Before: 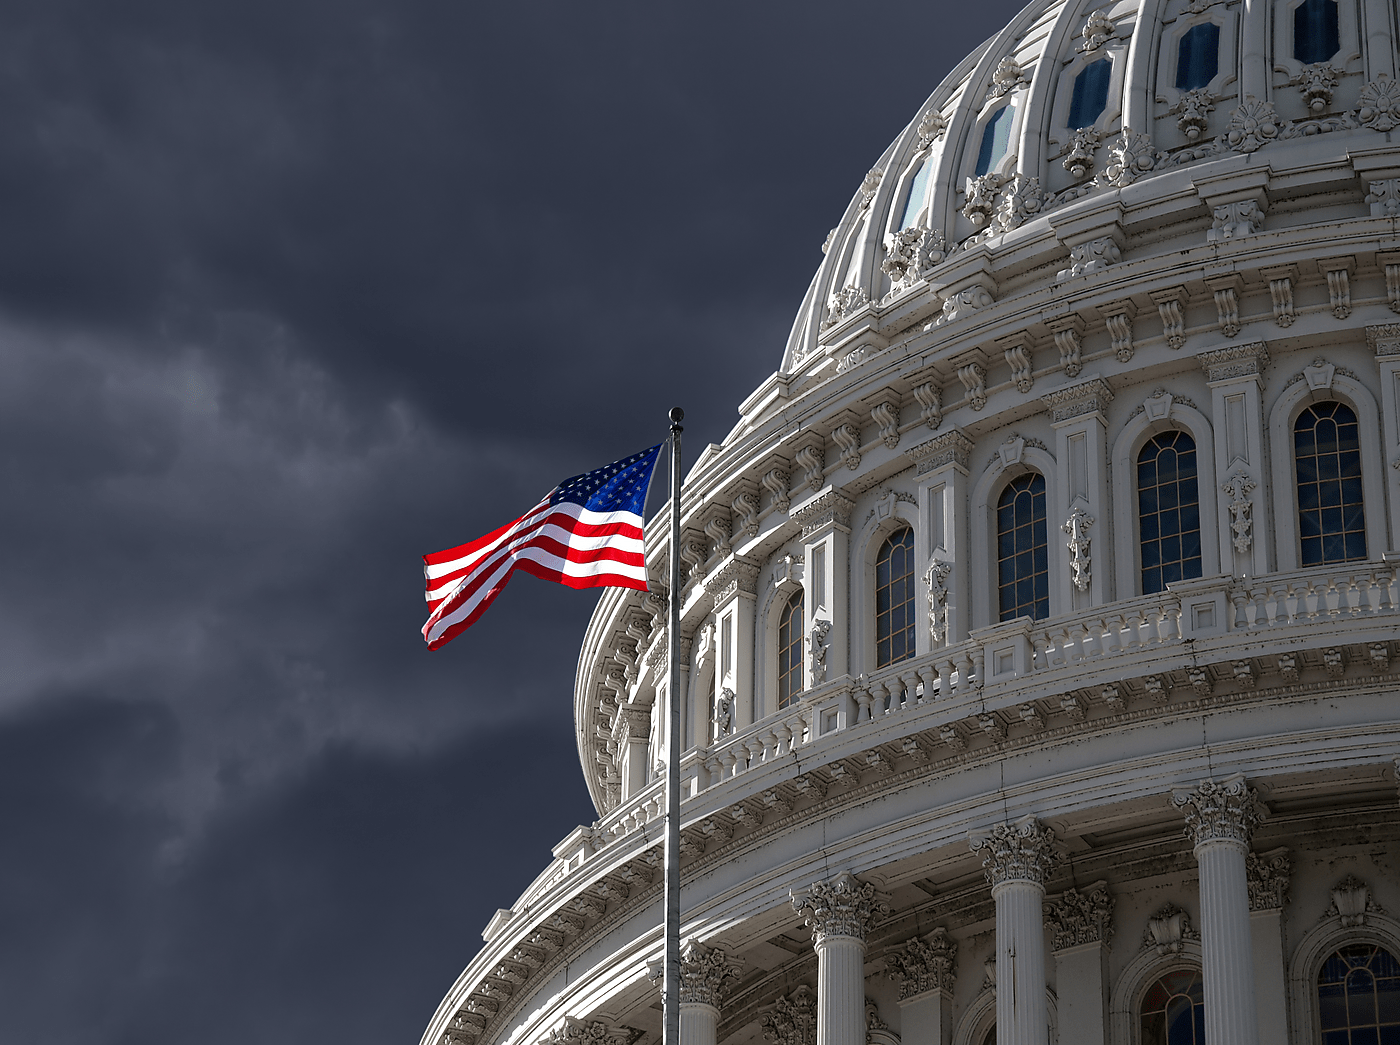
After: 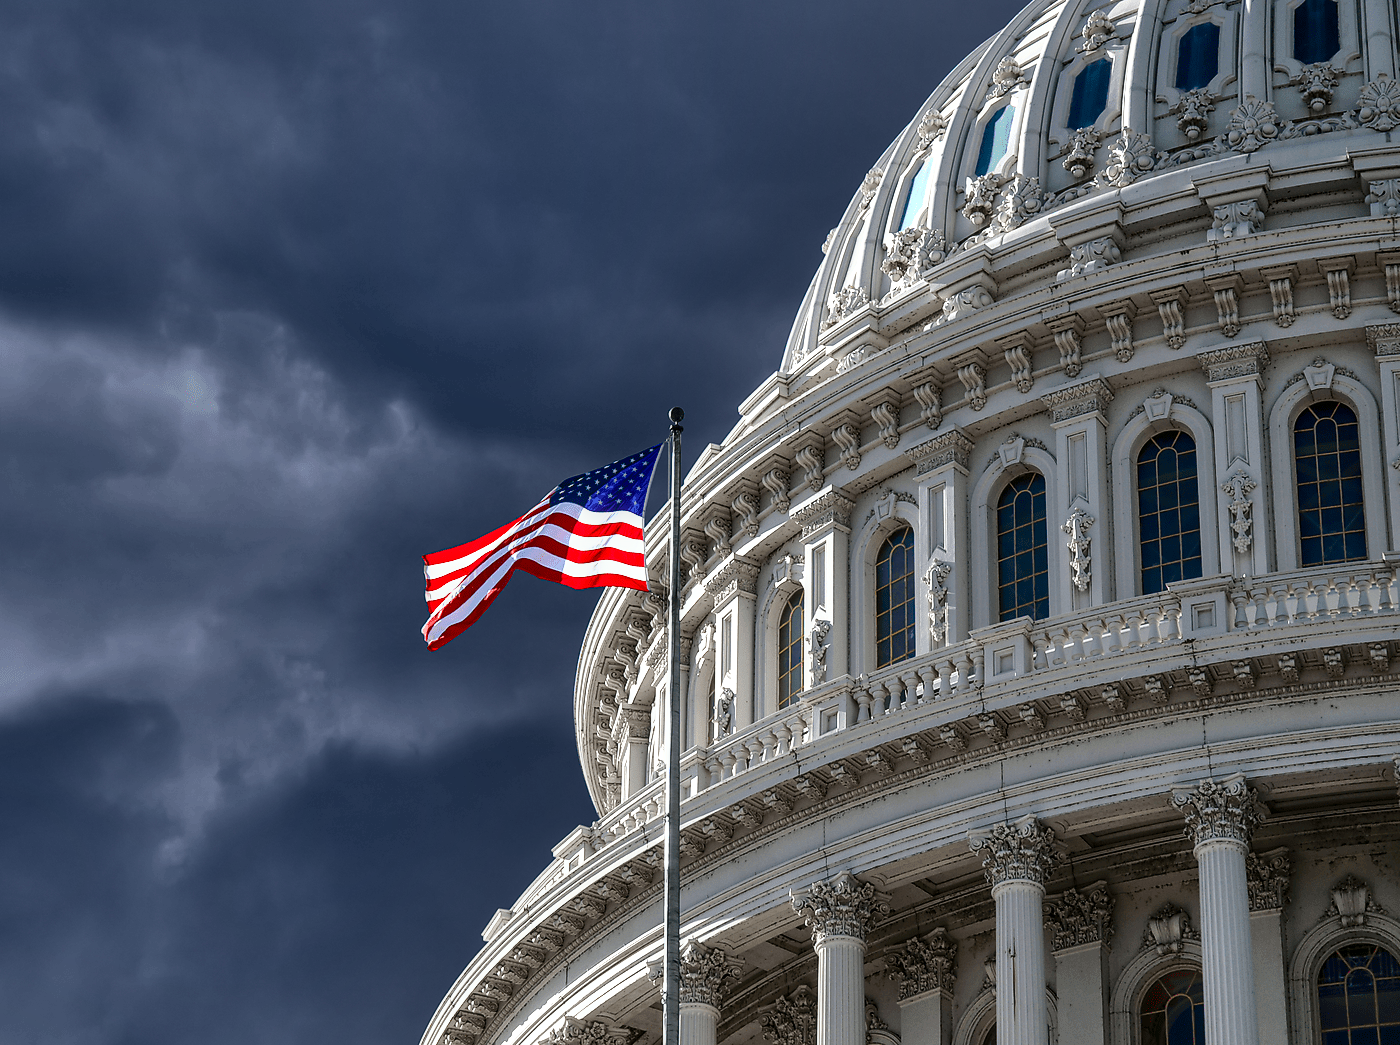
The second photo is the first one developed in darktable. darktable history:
tone curve: curves: ch0 [(0, 0.018) (0.162, 0.128) (0.434, 0.478) (0.667, 0.785) (0.819, 0.943) (1, 0.991)]; ch1 [(0, 0) (0.402, 0.36) (0.476, 0.449) (0.506, 0.505) (0.523, 0.518) (0.579, 0.626) (0.641, 0.668) (0.693, 0.745) (0.861, 0.934) (1, 1)]; ch2 [(0, 0) (0.424, 0.388) (0.483, 0.472) (0.503, 0.505) (0.521, 0.519) (0.547, 0.581) (0.582, 0.648) (0.699, 0.759) (0.997, 0.858)], color space Lab, independent channels, preserve colors none
local contrast: on, module defaults
shadows and highlights: low approximation 0.01, soften with gaussian
